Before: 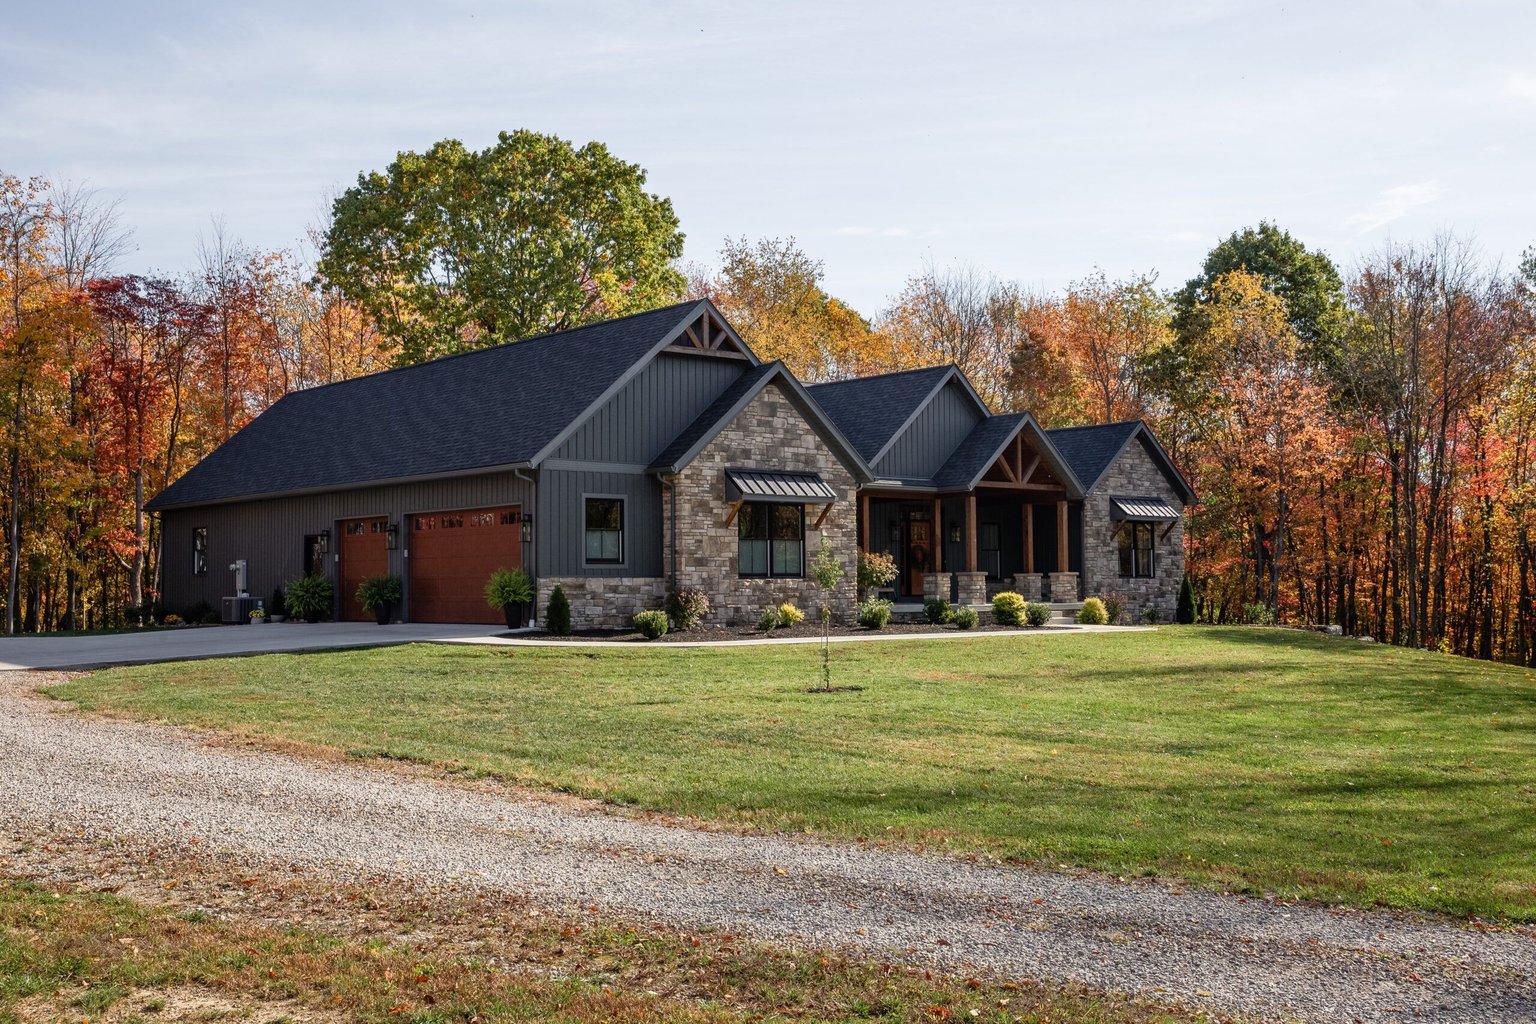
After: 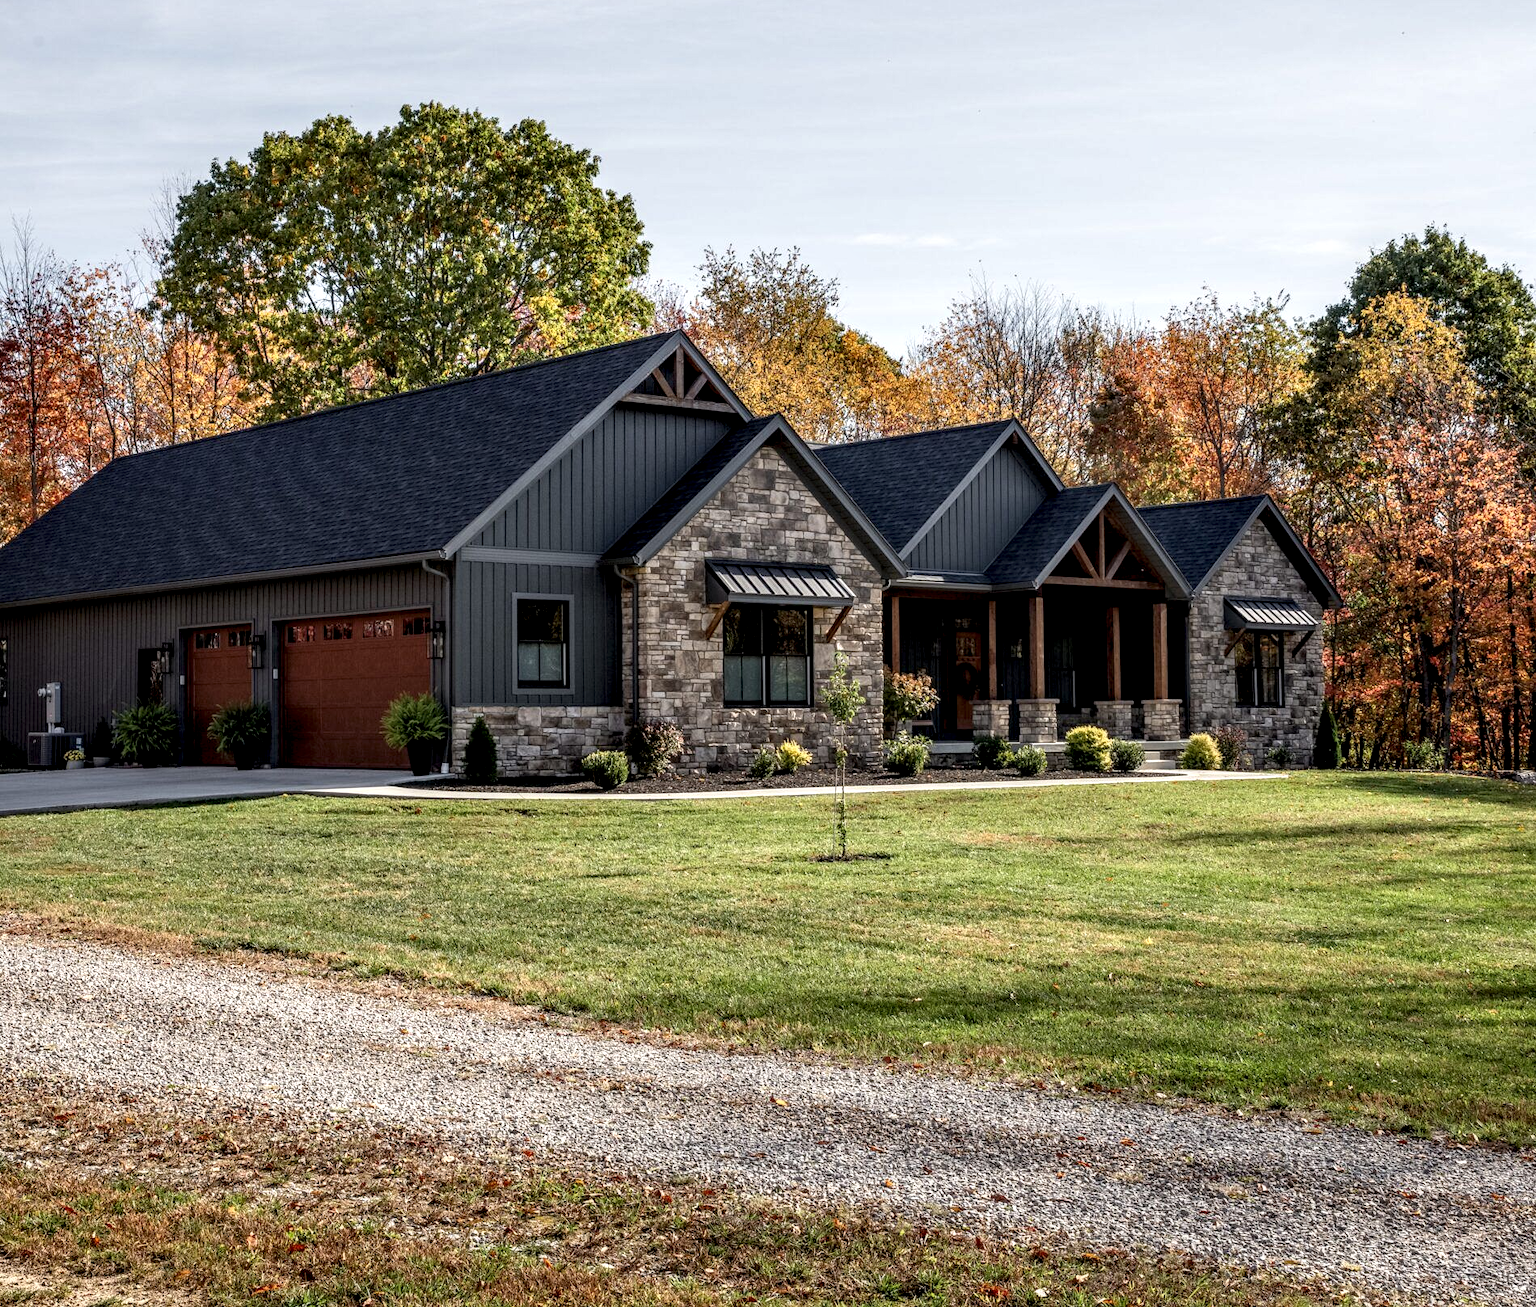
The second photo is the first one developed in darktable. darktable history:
local contrast: highlights 60%, shadows 60%, detail 160%
crop and rotate: left 13.15%, top 5.251%, right 12.609%
